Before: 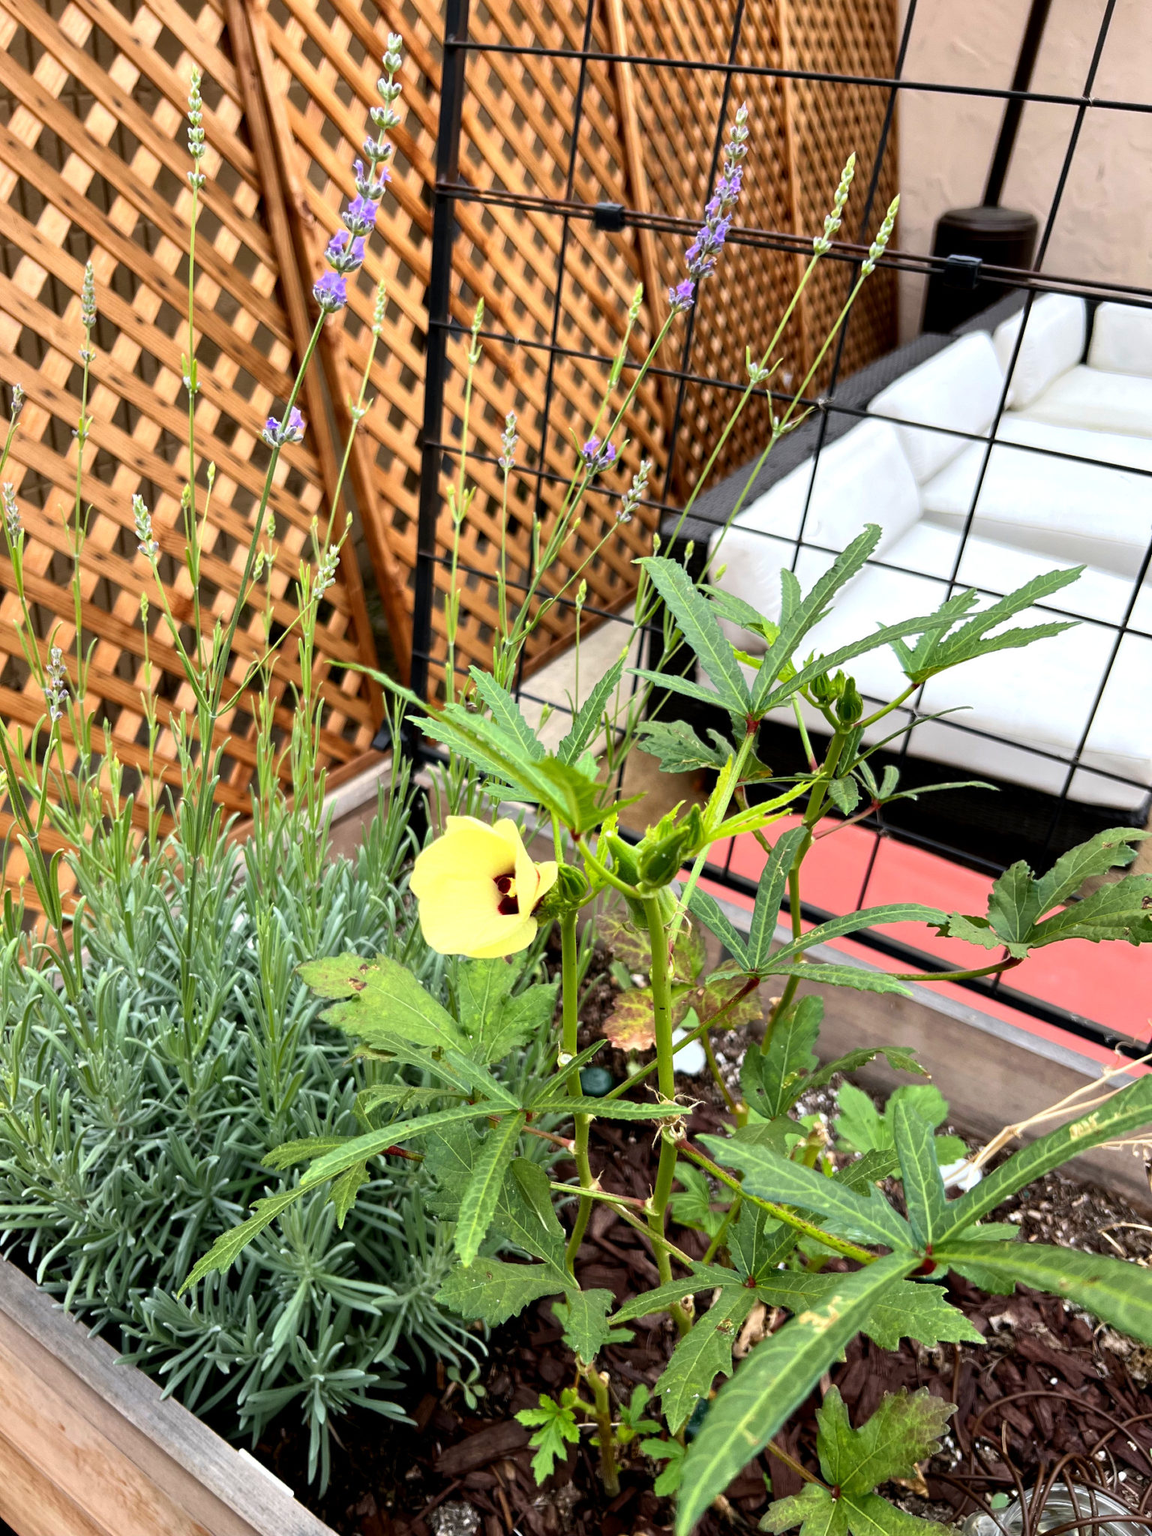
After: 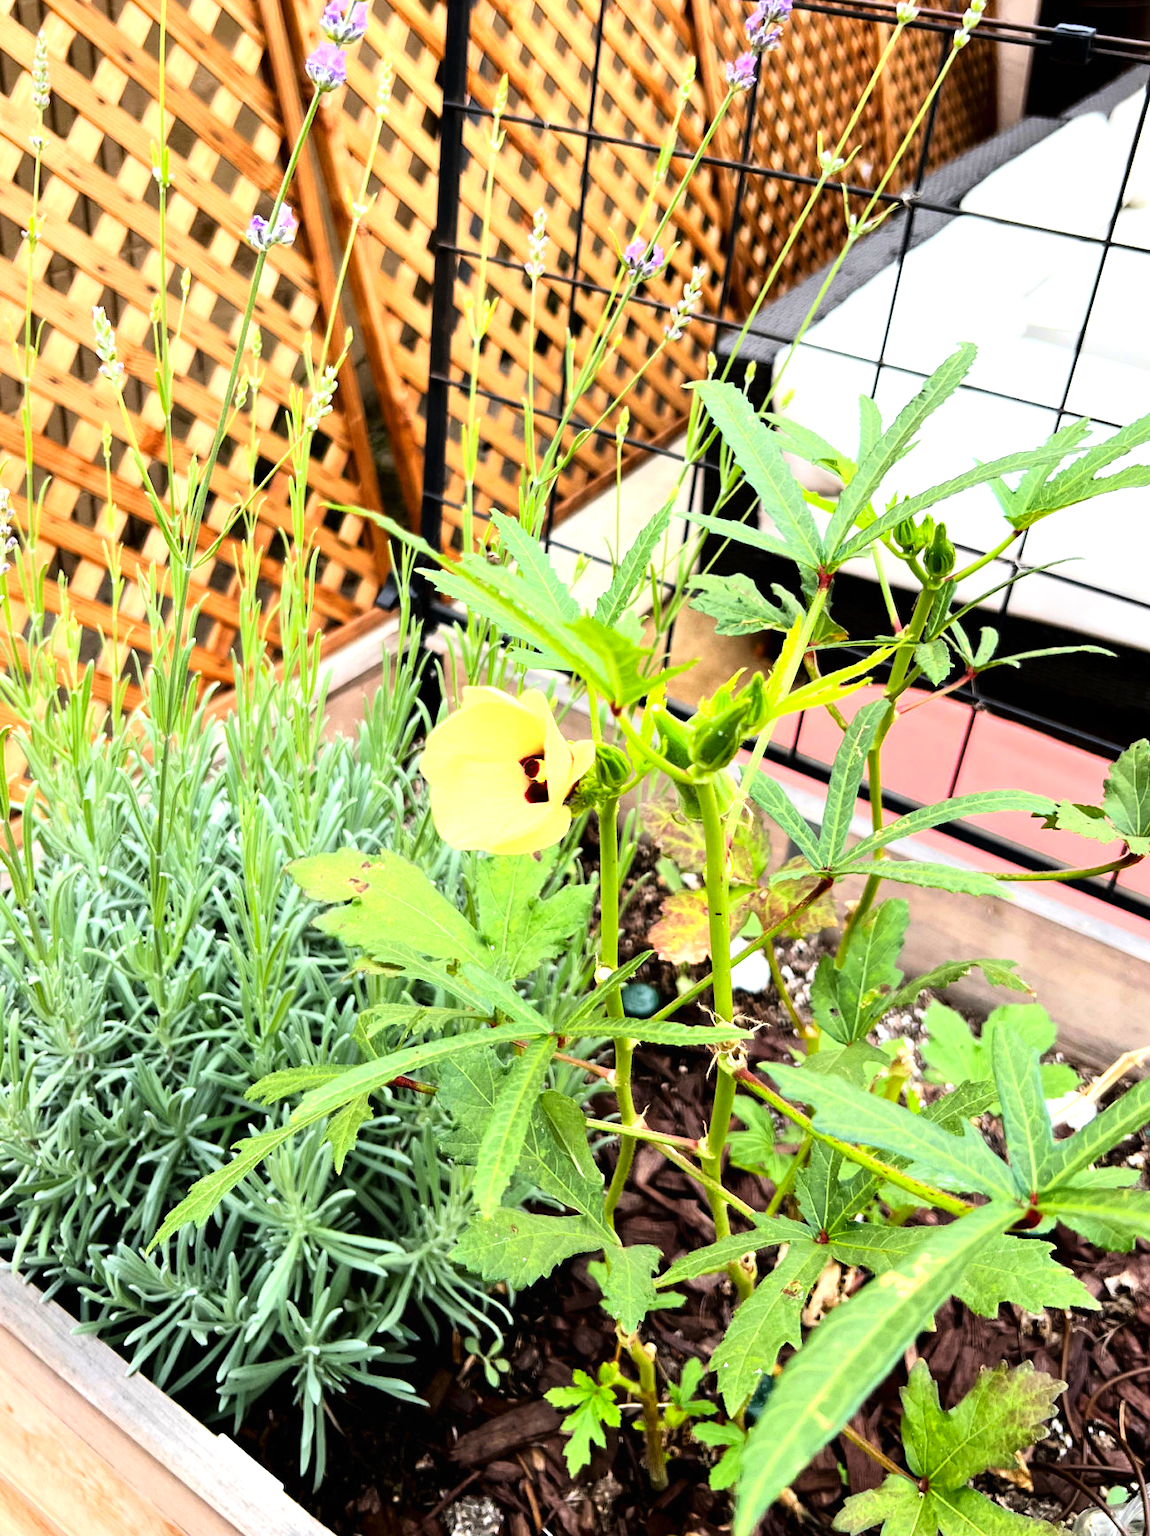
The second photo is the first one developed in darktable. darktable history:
crop and rotate: left 4.731%, top 15.322%, right 10.652%
exposure: exposure 1.001 EV, compensate exposure bias true, compensate highlight preservation false
tone curve: curves: ch0 [(0, 0) (0.128, 0.068) (0.292, 0.274) (0.46, 0.482) (0.653, 0.717) (0.819, 0.869) (0.998, 0.969)]; ch1 [(0, 0) (0.384, 0.365) (0.463, 0.45) (0.486, 0.486) (0.503, 0.504) (0.517, 0.517) (0.549, 0.572) (0.583, 0.615) (0.672, 0.699) (0.774, 0.817) (1, 1)]; ch2 [(0, 0) (0.374, 0.344) (0.446, 0.443) (0.494, 0.5) (0.527, 0.529) (0.565, 0.591) (0.644, 0.682) (1, 1)], color space Lab, linked channels
color correction: highlights b* -0.016, saturation 1.08
local contrast: mode bilateral grid, contrast 100, coarseness 100, detail 91%, midtone range 0.2
